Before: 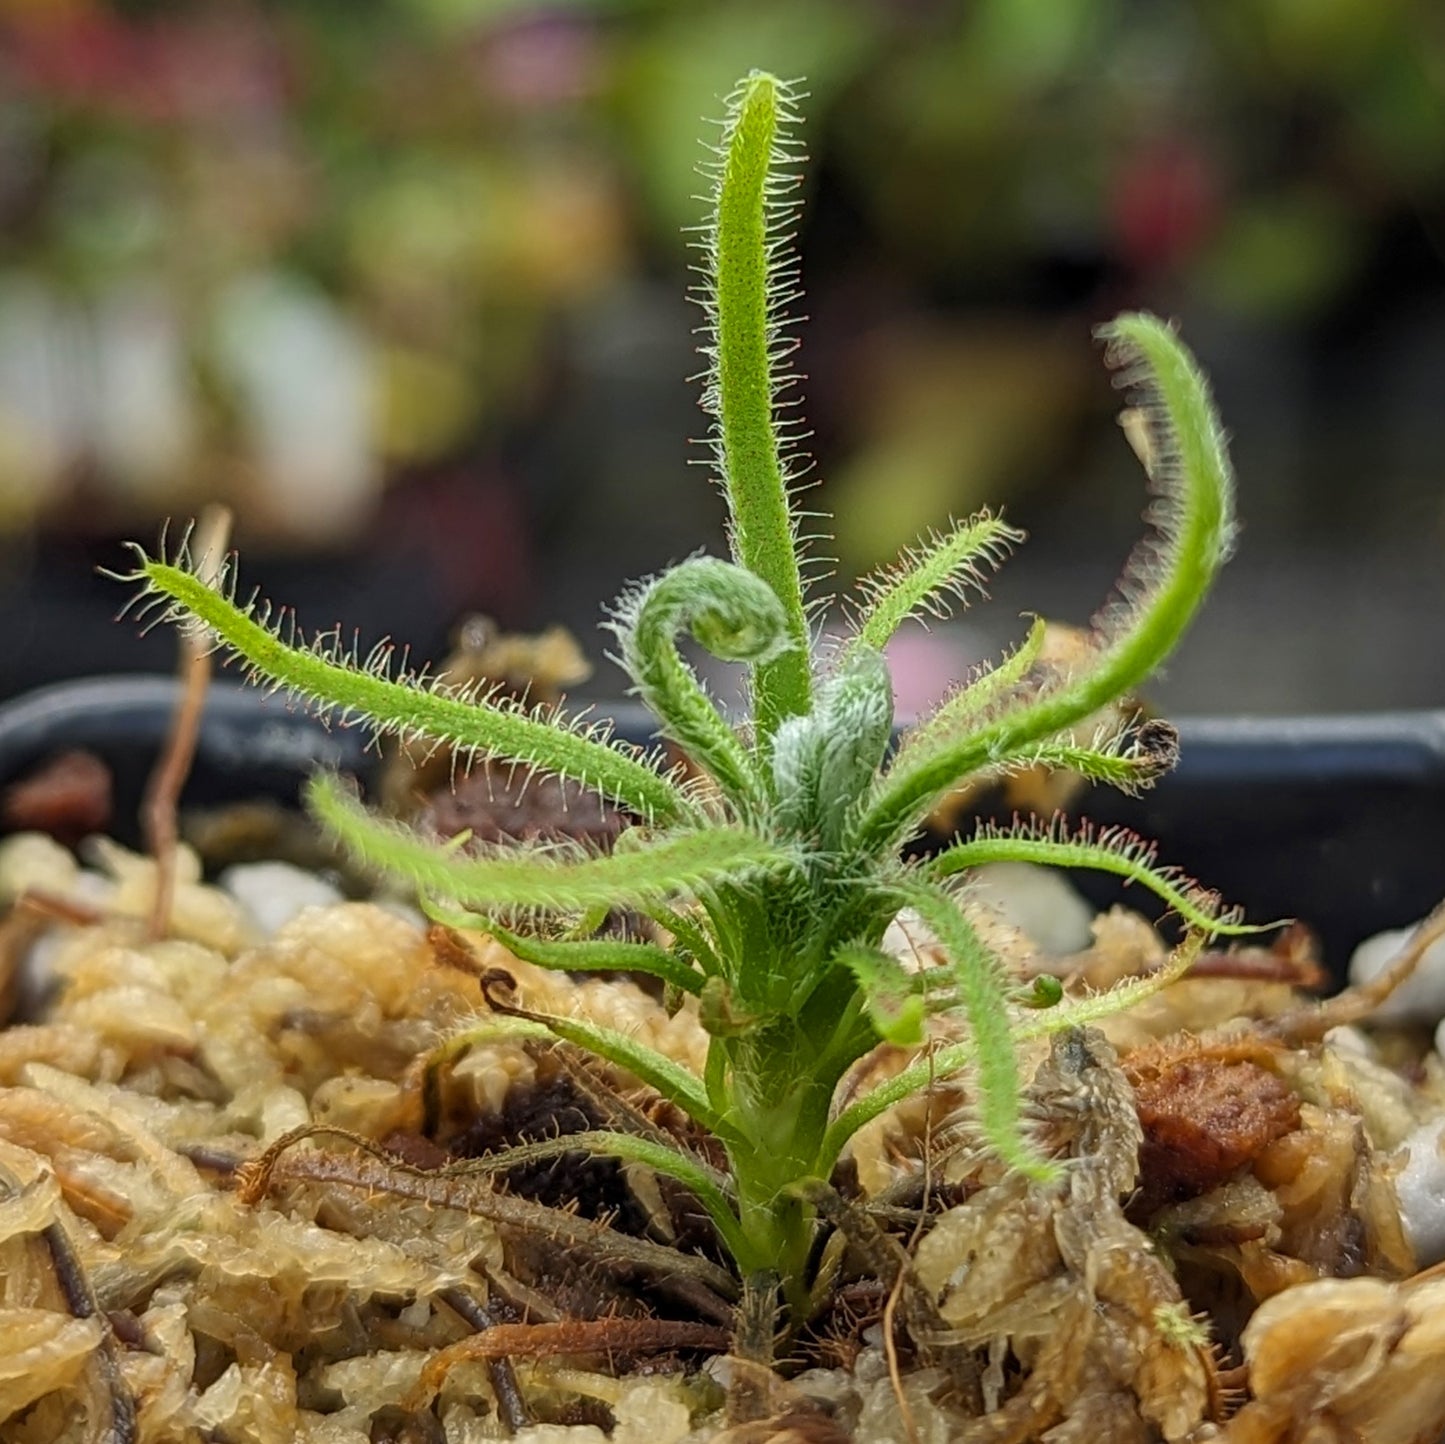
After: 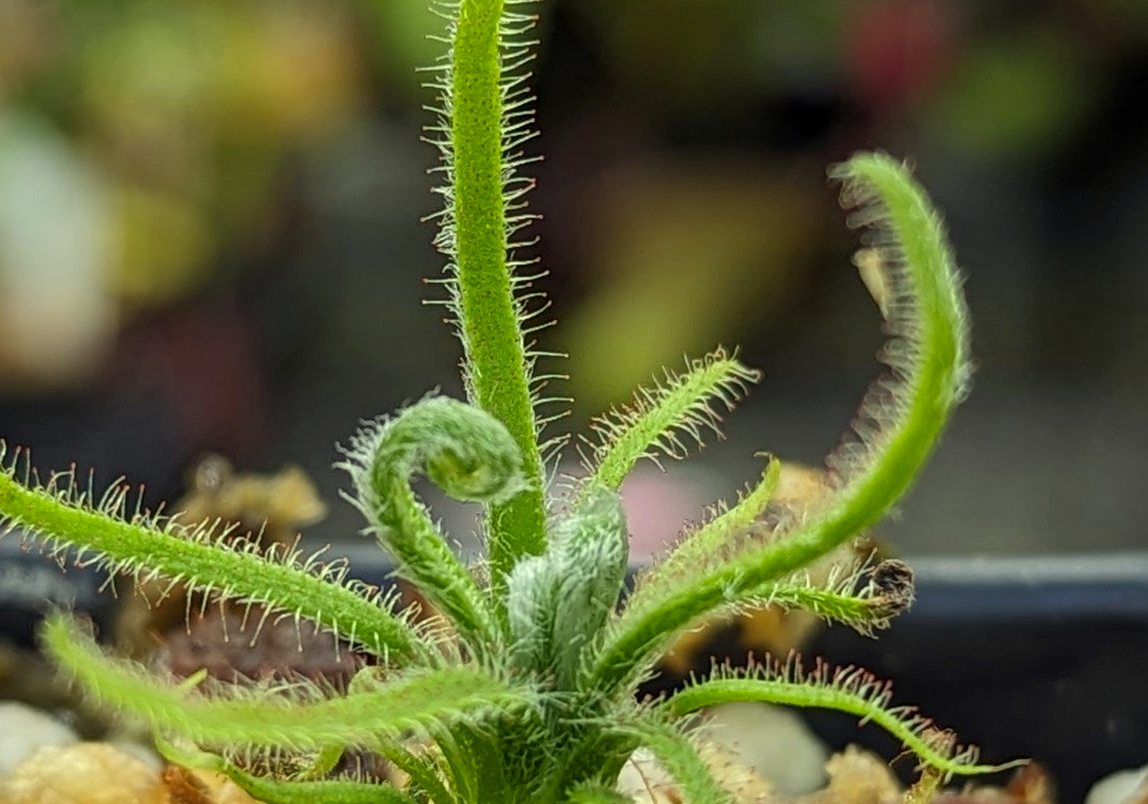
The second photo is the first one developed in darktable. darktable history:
color correction: highlights a* -5.94, highlights b* 11.19
crop: left 18.38%, top 11.092%, right 2.134%, bottom 33.217%
